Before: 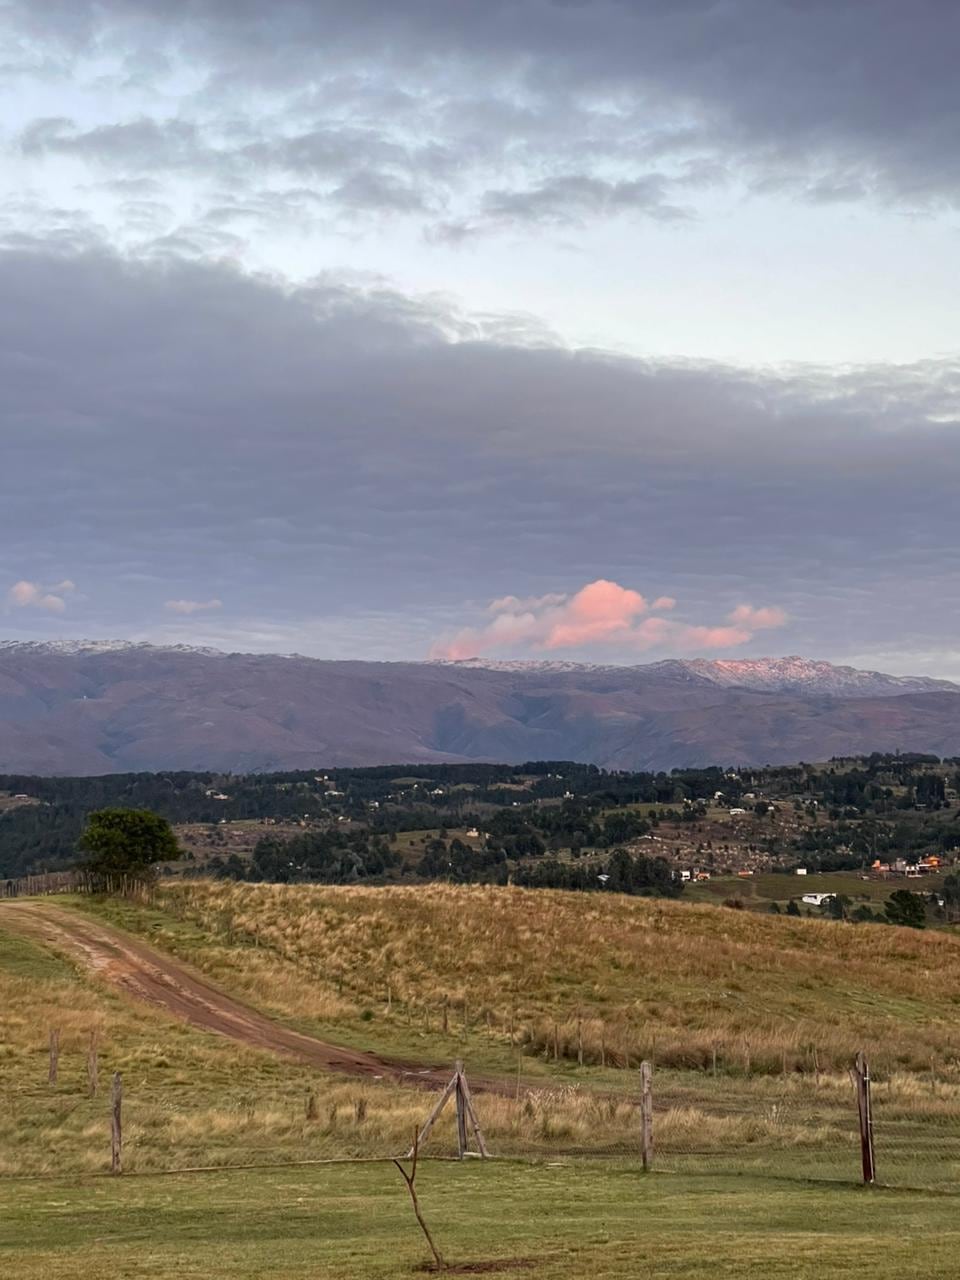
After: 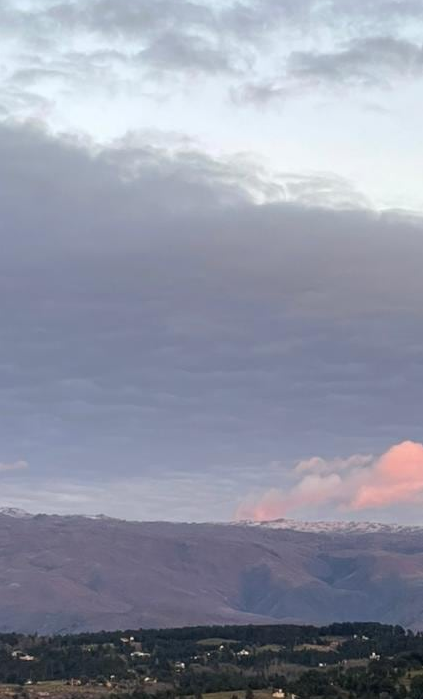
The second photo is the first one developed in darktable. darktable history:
crop: left 20.23%, top 10.875%, right 35.682%, bottom 34.471%
